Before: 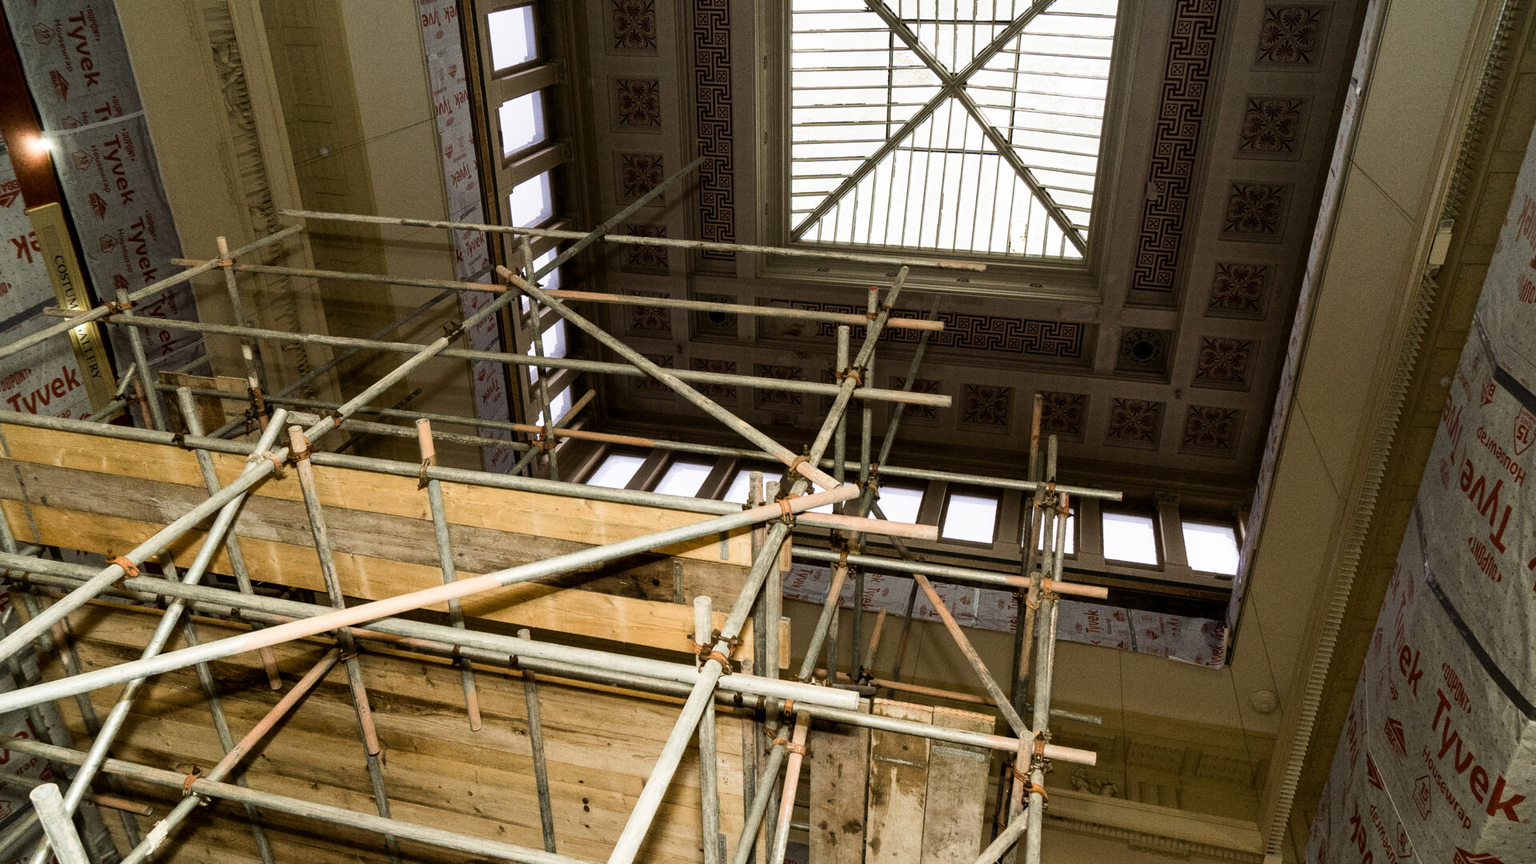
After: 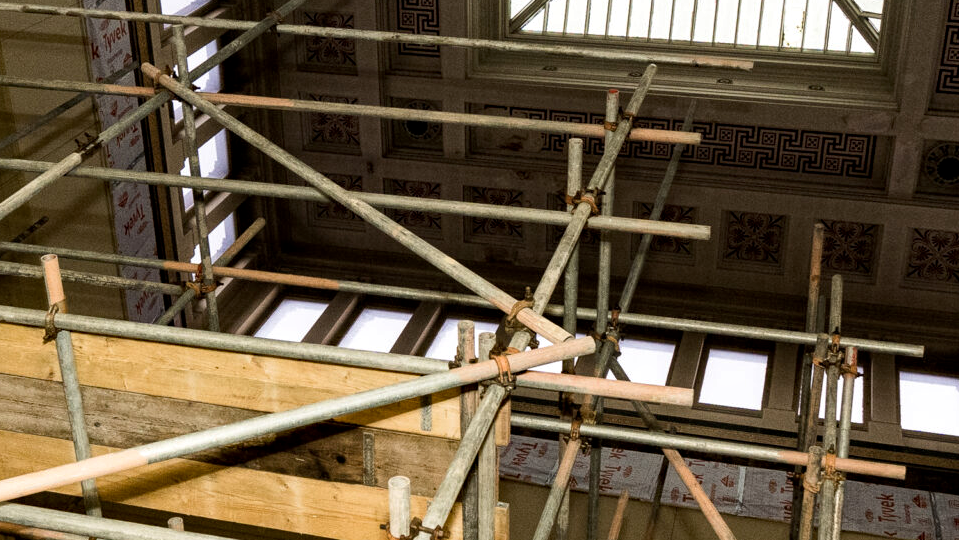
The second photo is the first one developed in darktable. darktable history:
local contrast: highlights 100%, shadows 100%, detail 120%, midtone range 0.2
crop: left 25%, top 25%, right 25%, bottom 25%
haze removal: compatibility mode true, adaptive false
